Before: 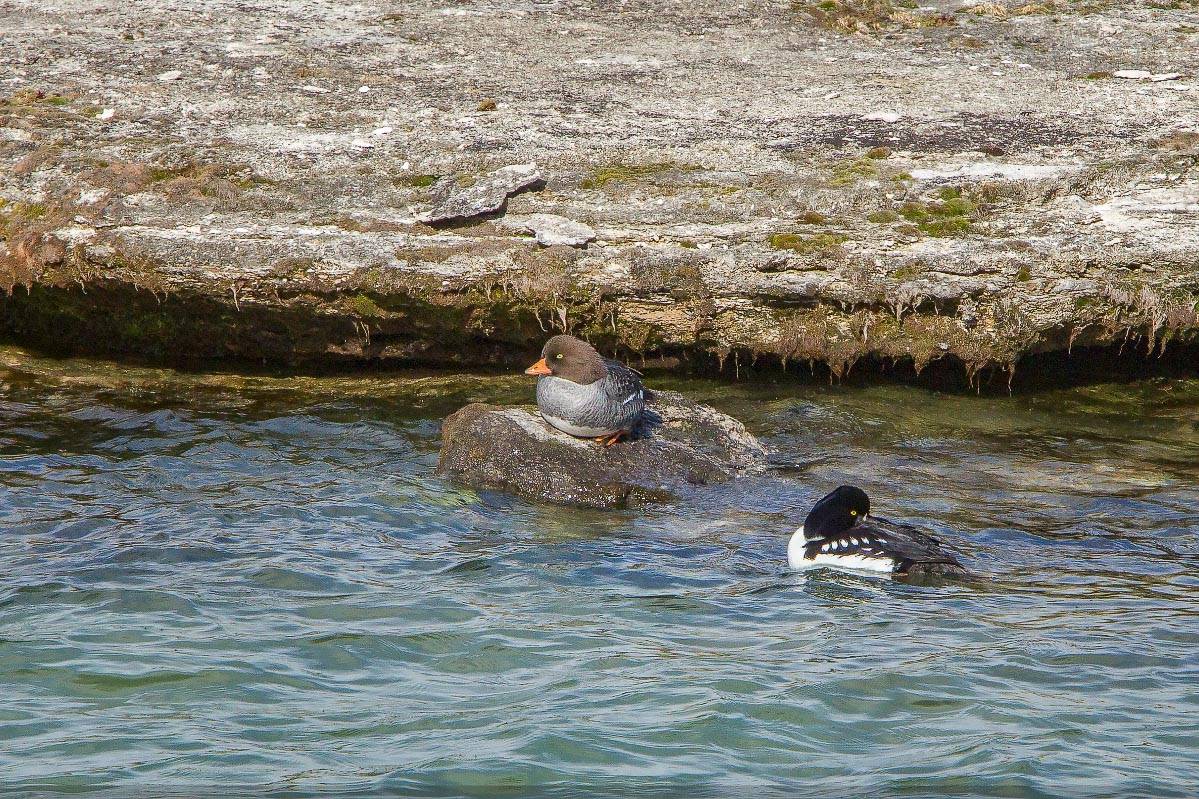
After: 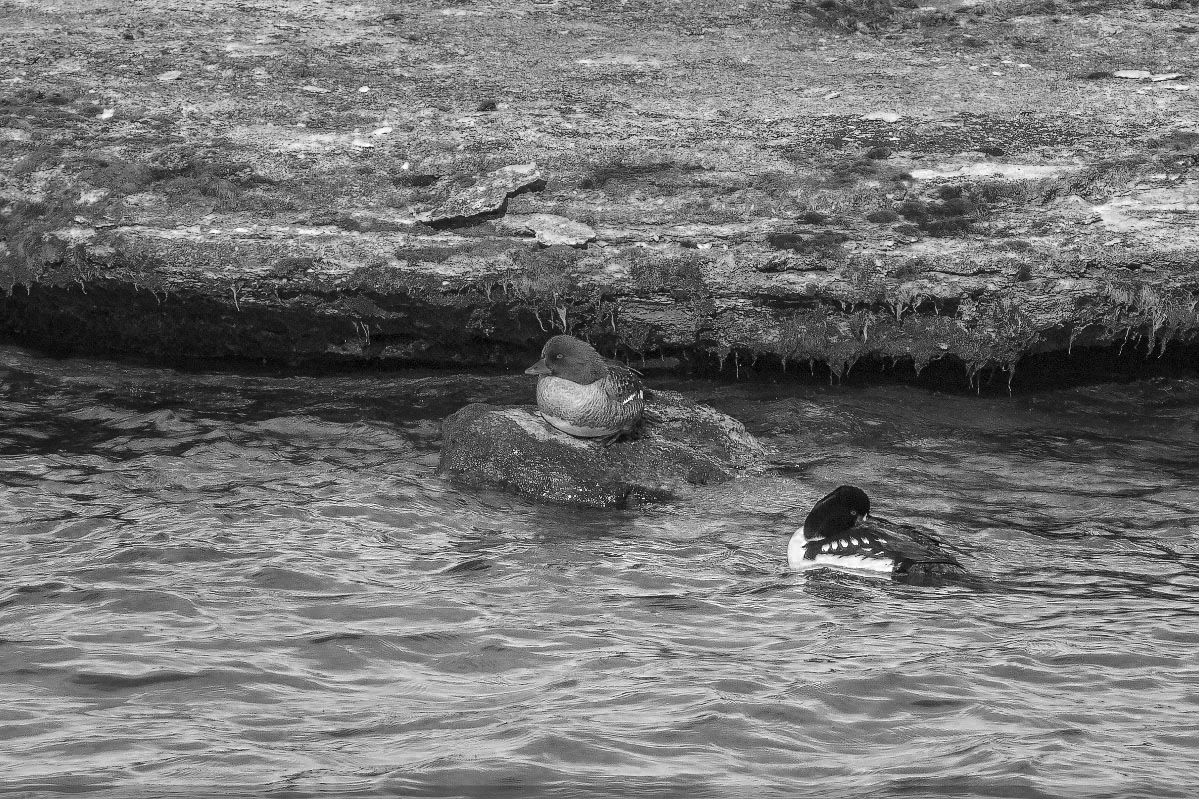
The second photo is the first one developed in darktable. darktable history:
shadows and highlights: radius 126.74, shadows 21.27, highlights -21.3, low approximation 0.01
color zones: curves: ch0 [(0.287, 0.048) (0.493, 0.484) (0.737, 0.816)]; ch1 [(0, 0) (0.143, 0) (0.286, 0) (0.429, 0) (0.571, 0) (0.714, 0) (0.857, 0)]
exposure: exposure -0.014 EV, compensate highlight preservation false
